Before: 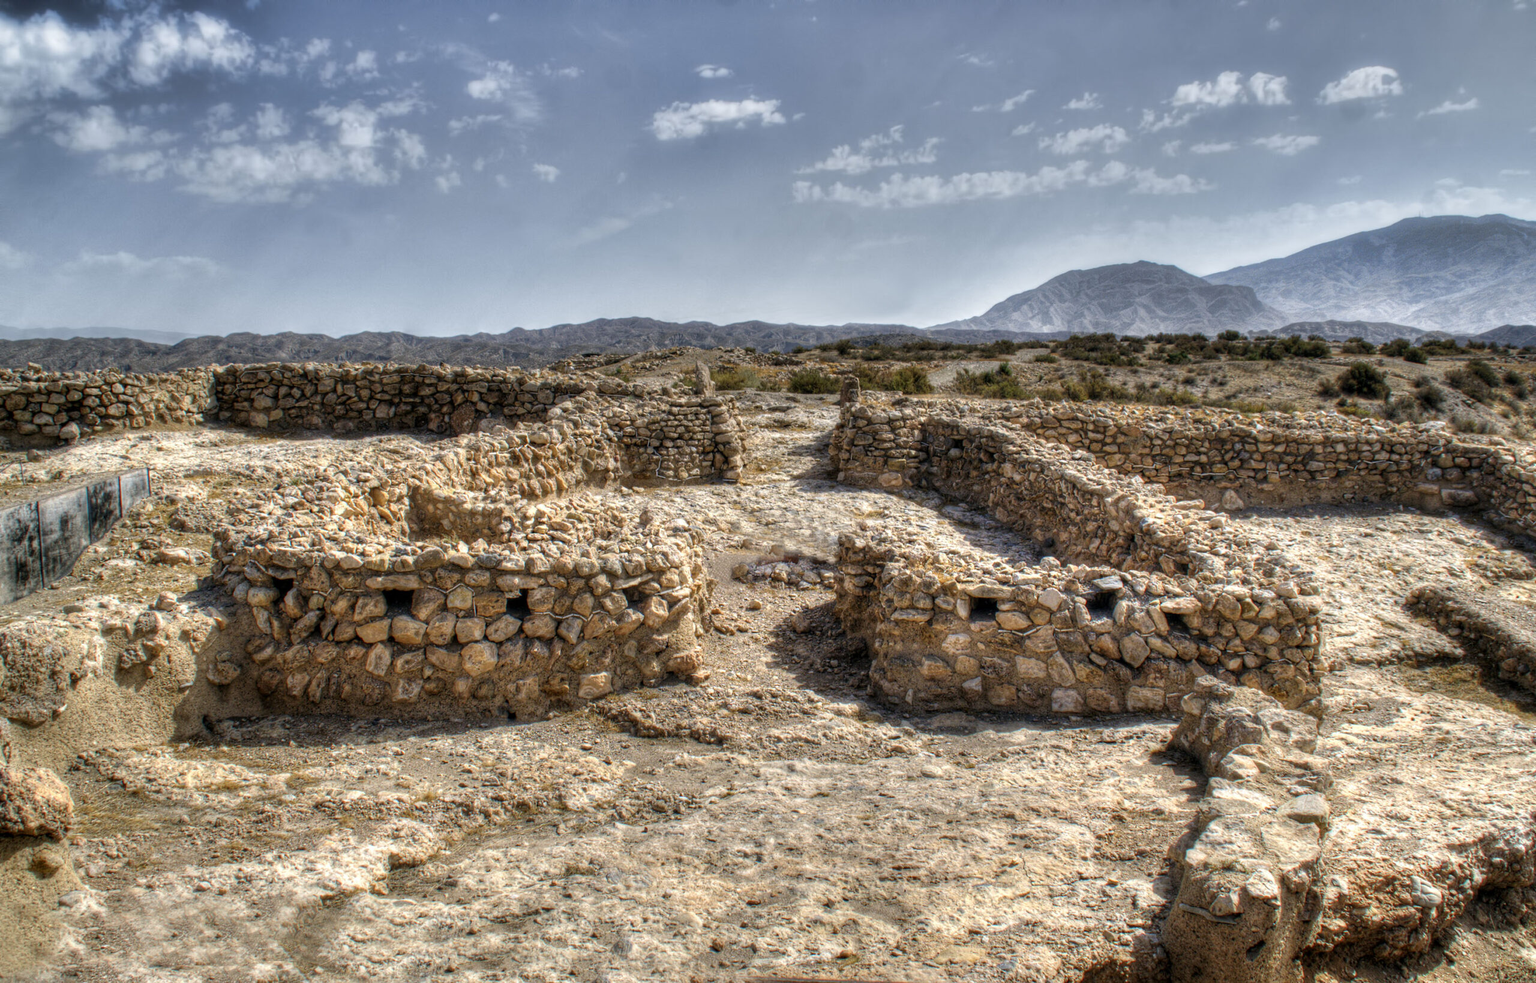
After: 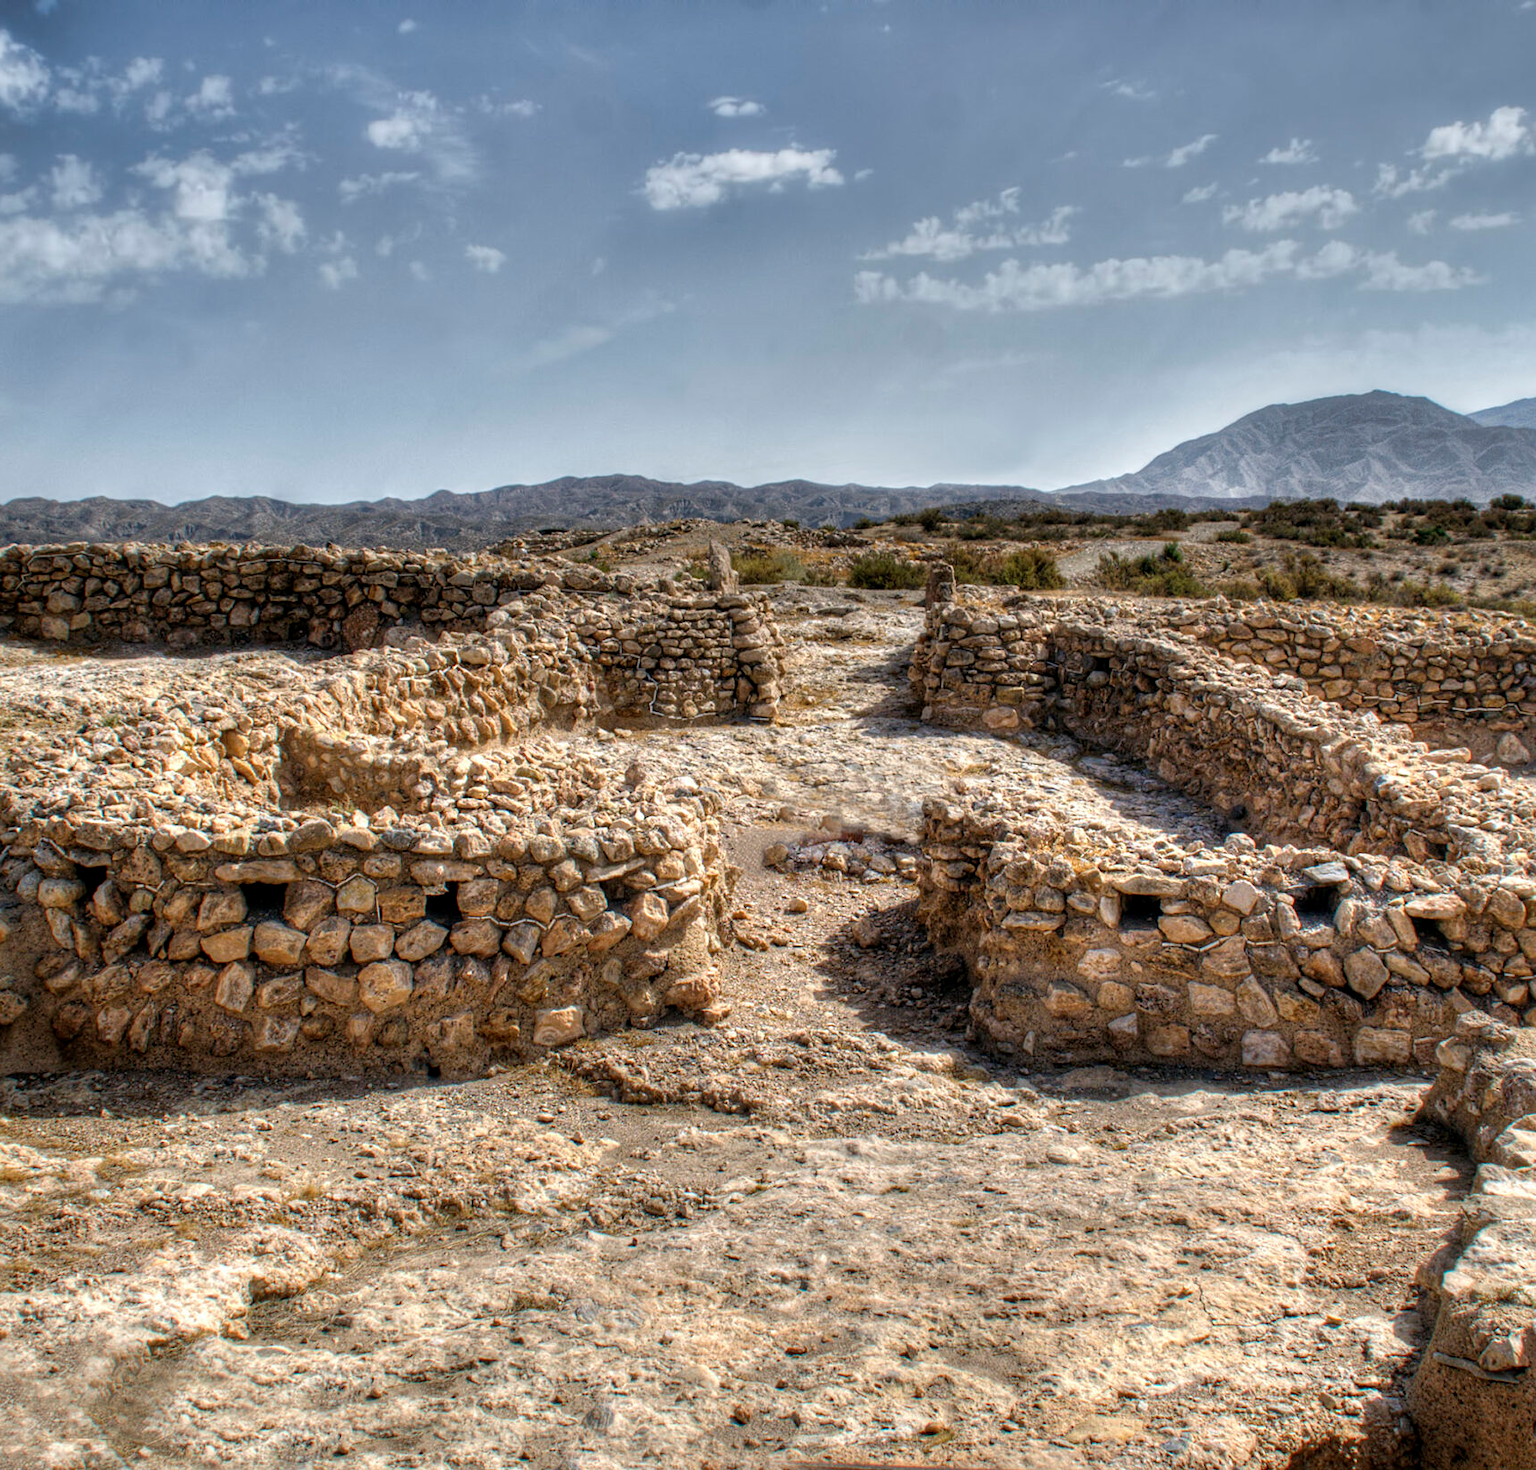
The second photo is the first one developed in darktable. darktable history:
sharpen: amount 0.216
crop and rotate: left 14.481%, right 18.712%
